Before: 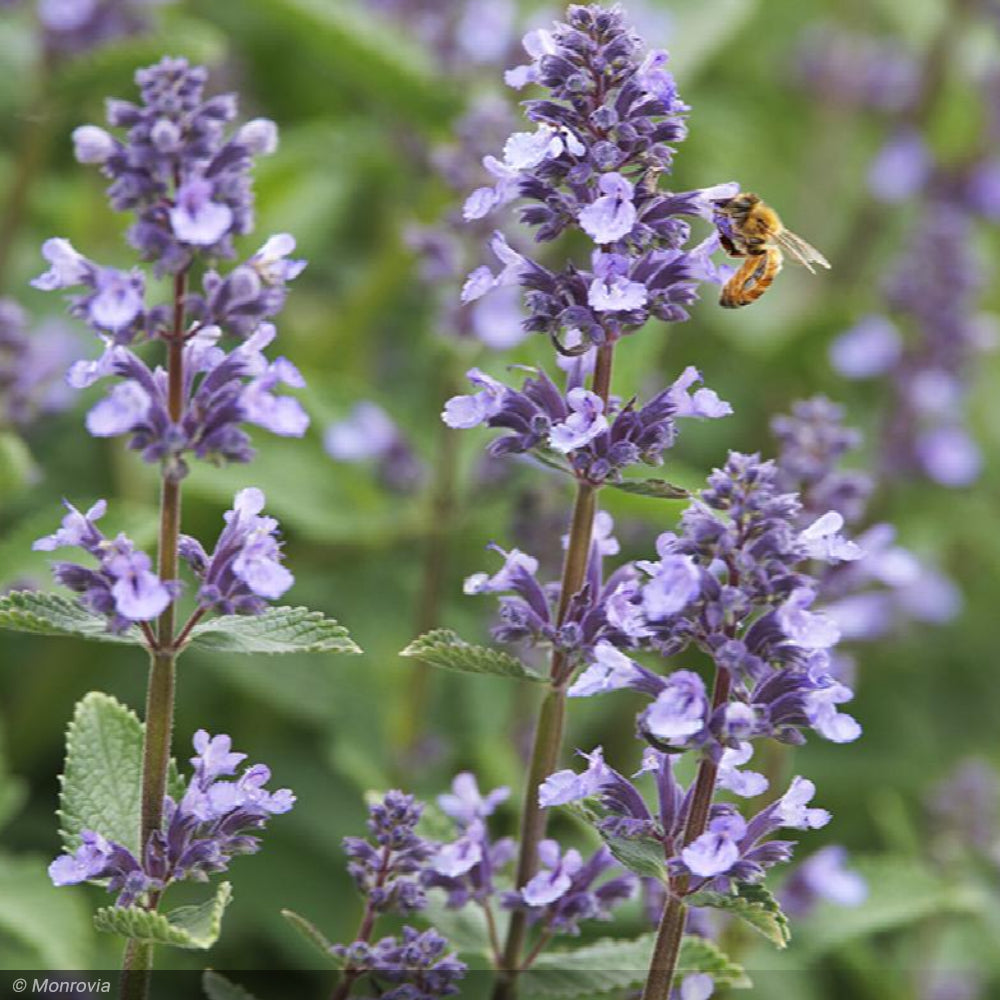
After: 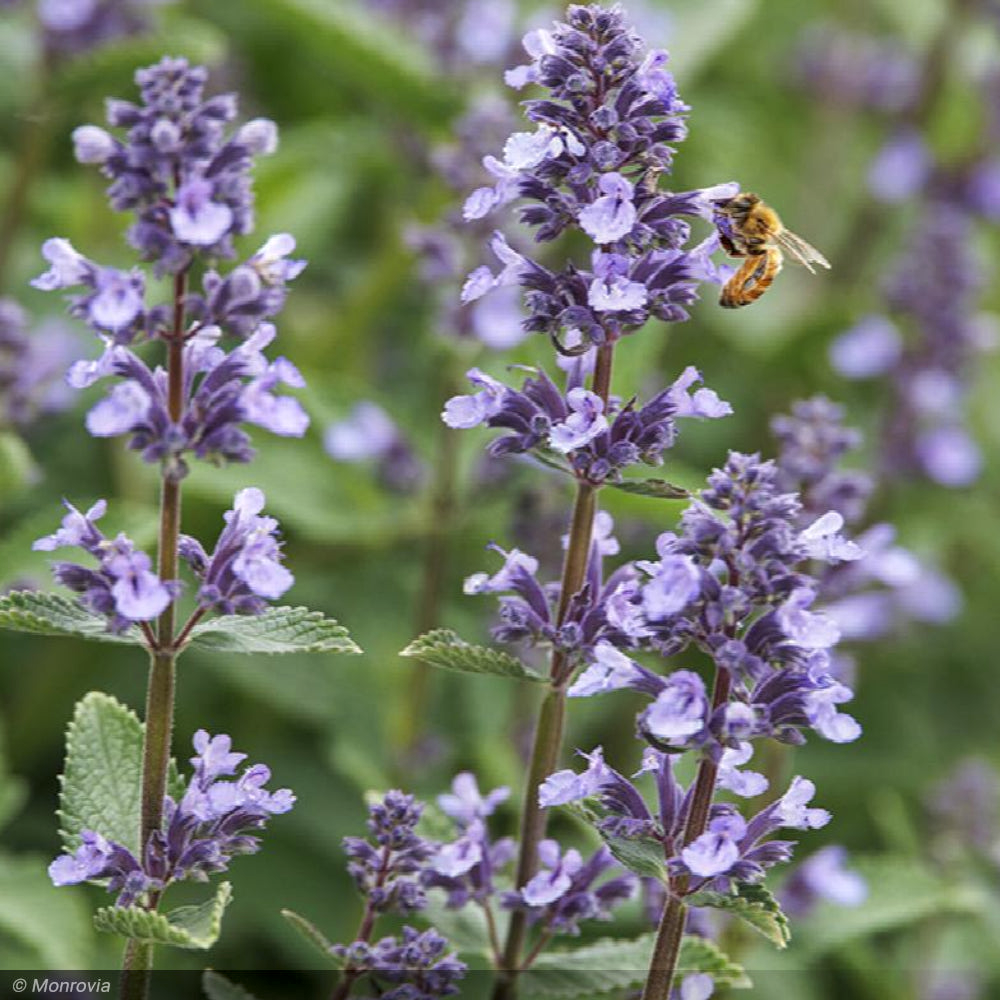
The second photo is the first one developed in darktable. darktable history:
local contrast: on, module defaults
exposure: exposure -0.116 EV, compensate exposure bias true, compensate highlight preservation false
